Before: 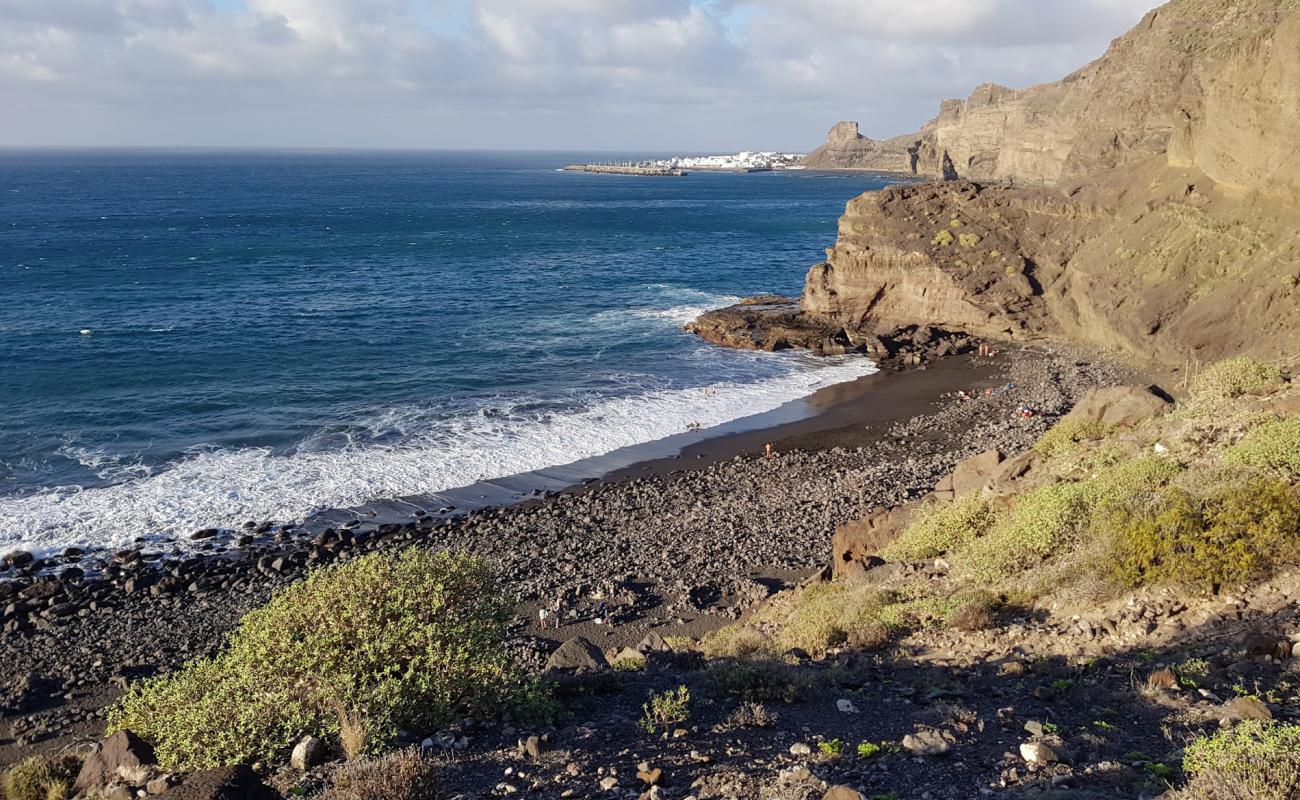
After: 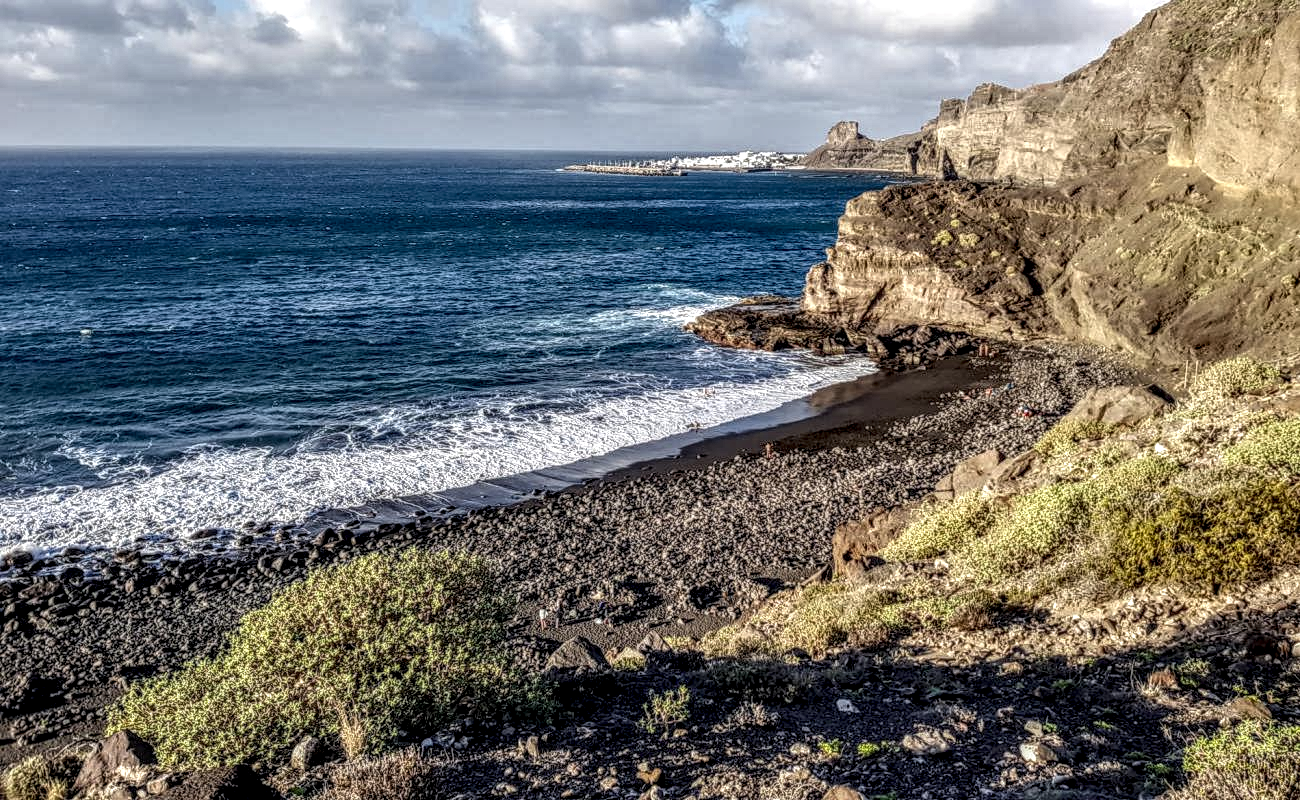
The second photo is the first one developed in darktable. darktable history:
levels: levels [0, 0.51, 1]
local contrast: highlights 3%, shadows 3%, detail 300%, midtone range 0.307
